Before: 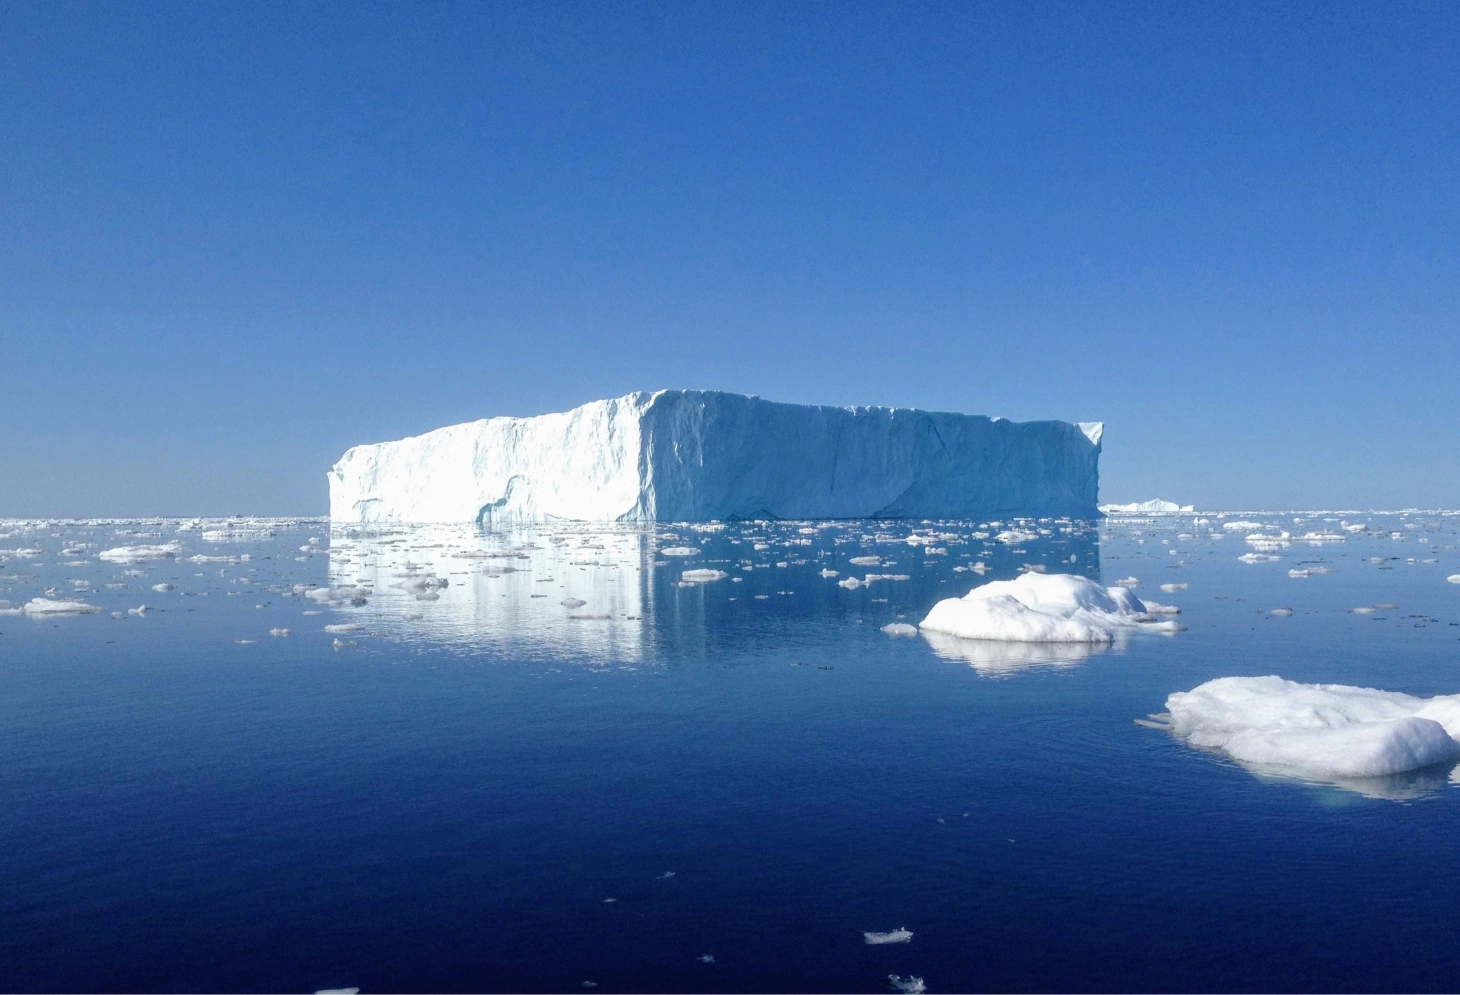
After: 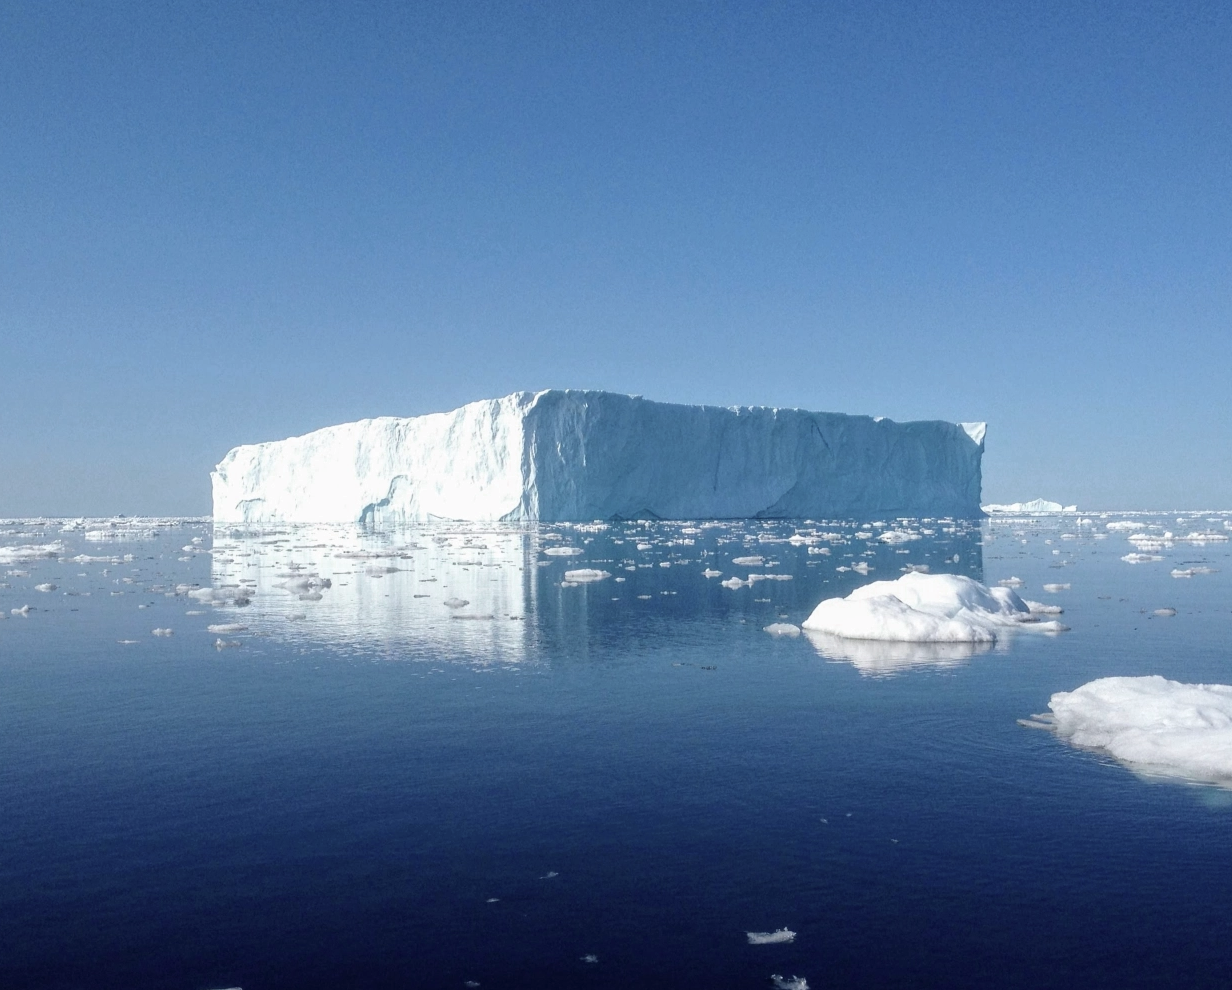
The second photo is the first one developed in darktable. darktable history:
crop: left 8.026%, right 7.374%
color zones: curves: ch0 [(0, 0.299) (0.25, 0.383) (0.456, 0.352) (0.736, 0.571)]; ch1 [(0, 0.63) (0.151, 0.568) (0.254, 0.416) (0.47, 0.558) (0.732, 0.37) (0.909, 0.492)]; ch2 [(0.004, 0.604) (0.158, 0.443) (0.257, 0.403) (0.761, 0.468)]
